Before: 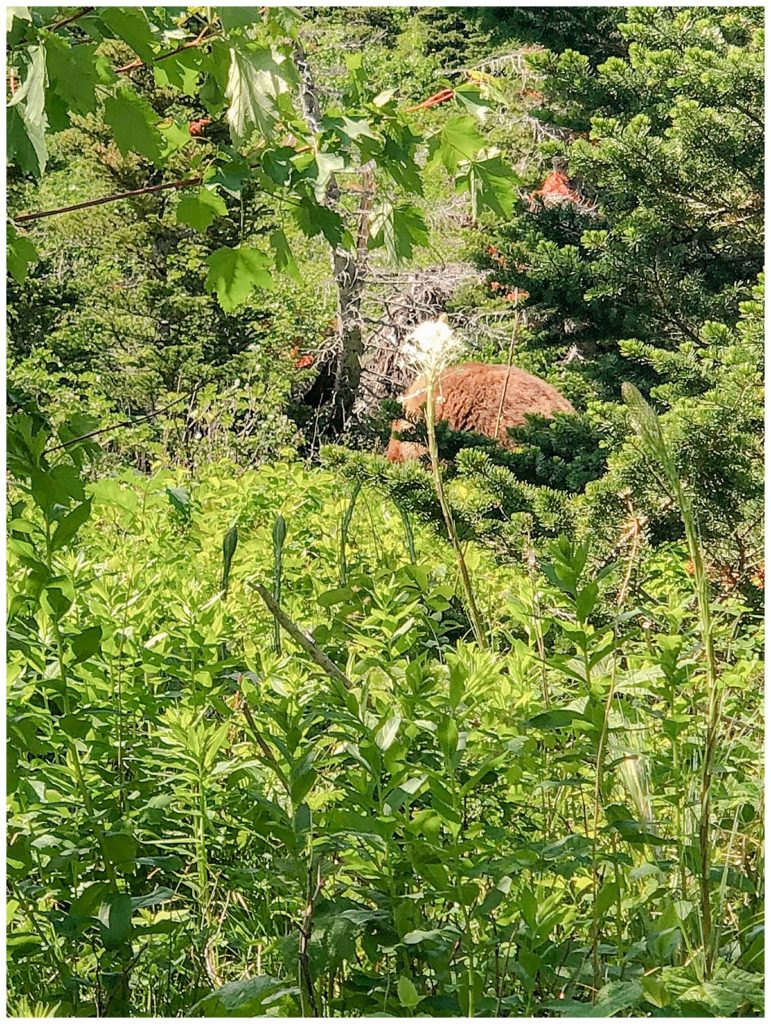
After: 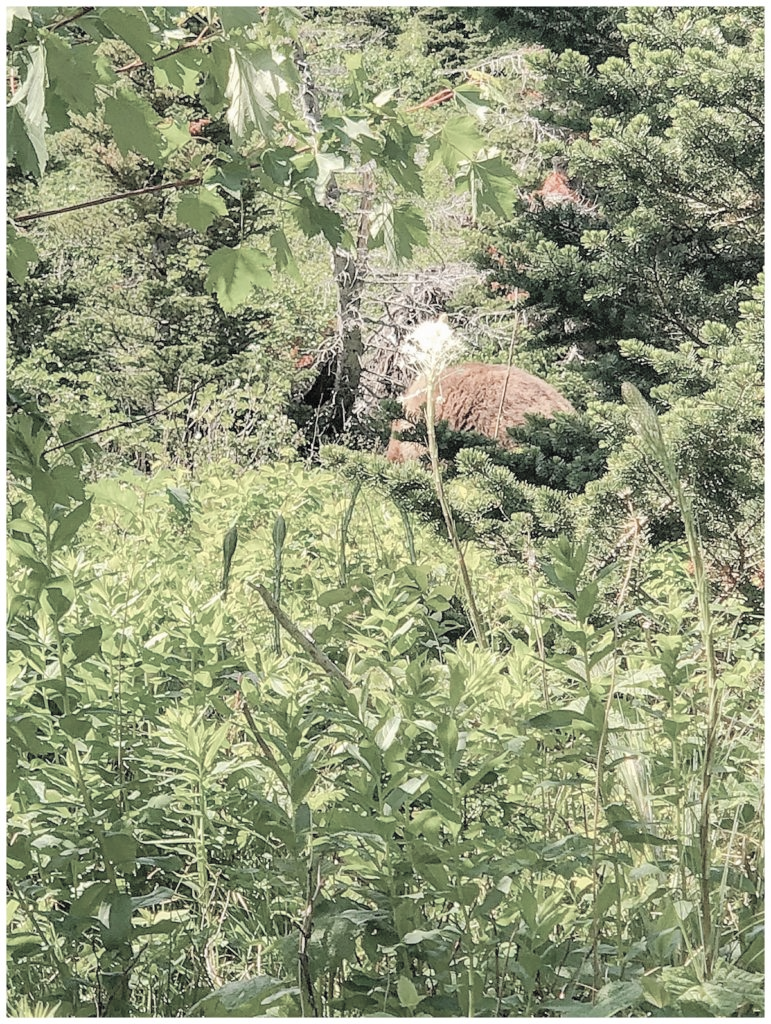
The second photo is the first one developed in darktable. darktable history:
contrast brightness saturation: brightness 0.19, saturation -0.518
